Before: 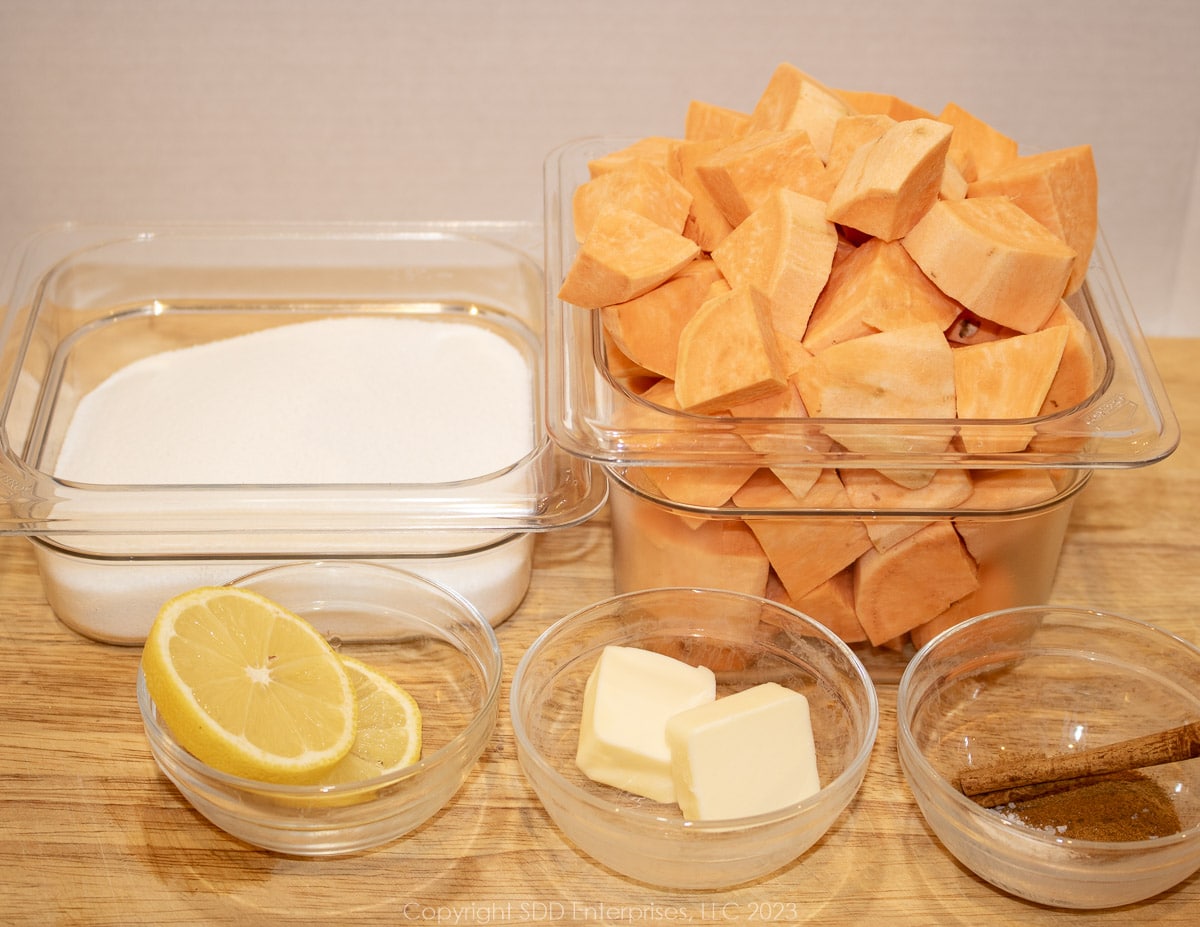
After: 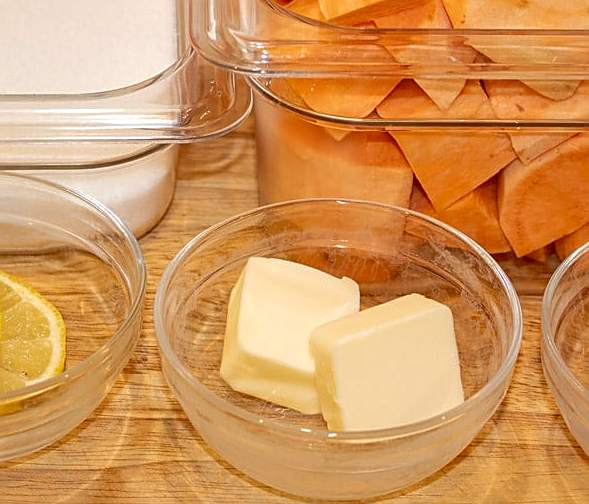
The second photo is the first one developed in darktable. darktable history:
local contrast: on, module defaults
crop: left 29.721%, top 42.048%, right 21.139%, bottom 3.498%
shadows and highlights: on, module defaults
sharpen: on, module defaults
